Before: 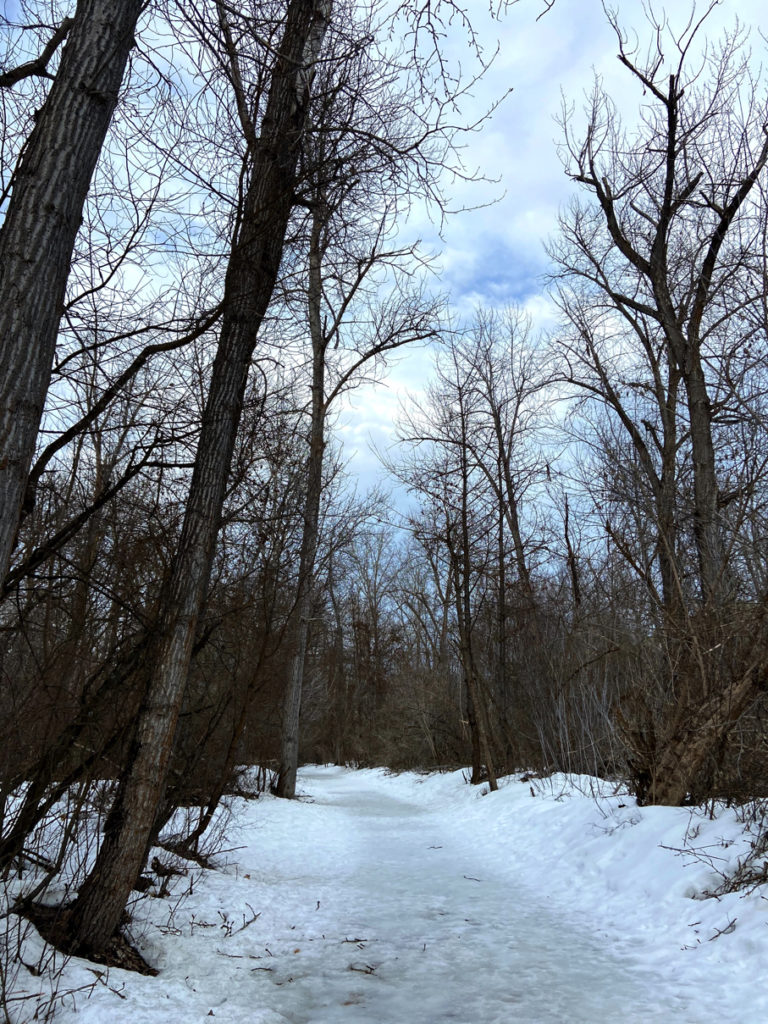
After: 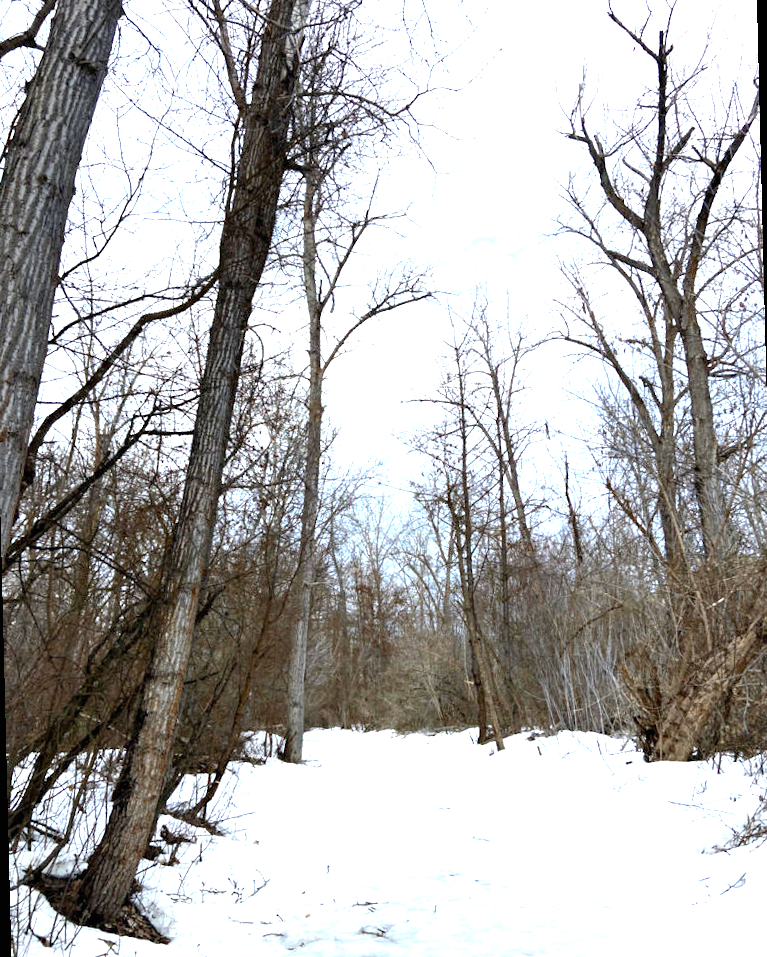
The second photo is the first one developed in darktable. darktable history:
exposure: black level correction 0, exposure 1.5 EV, compensate exposure bias true, compensate highlight preservation false
rotate and perspective: rotation -1.42°, crop left 0.016, crop right 0.984, crop top 0.035, crop bottom 0.965
crop: top 1.049%, right 0.001%
